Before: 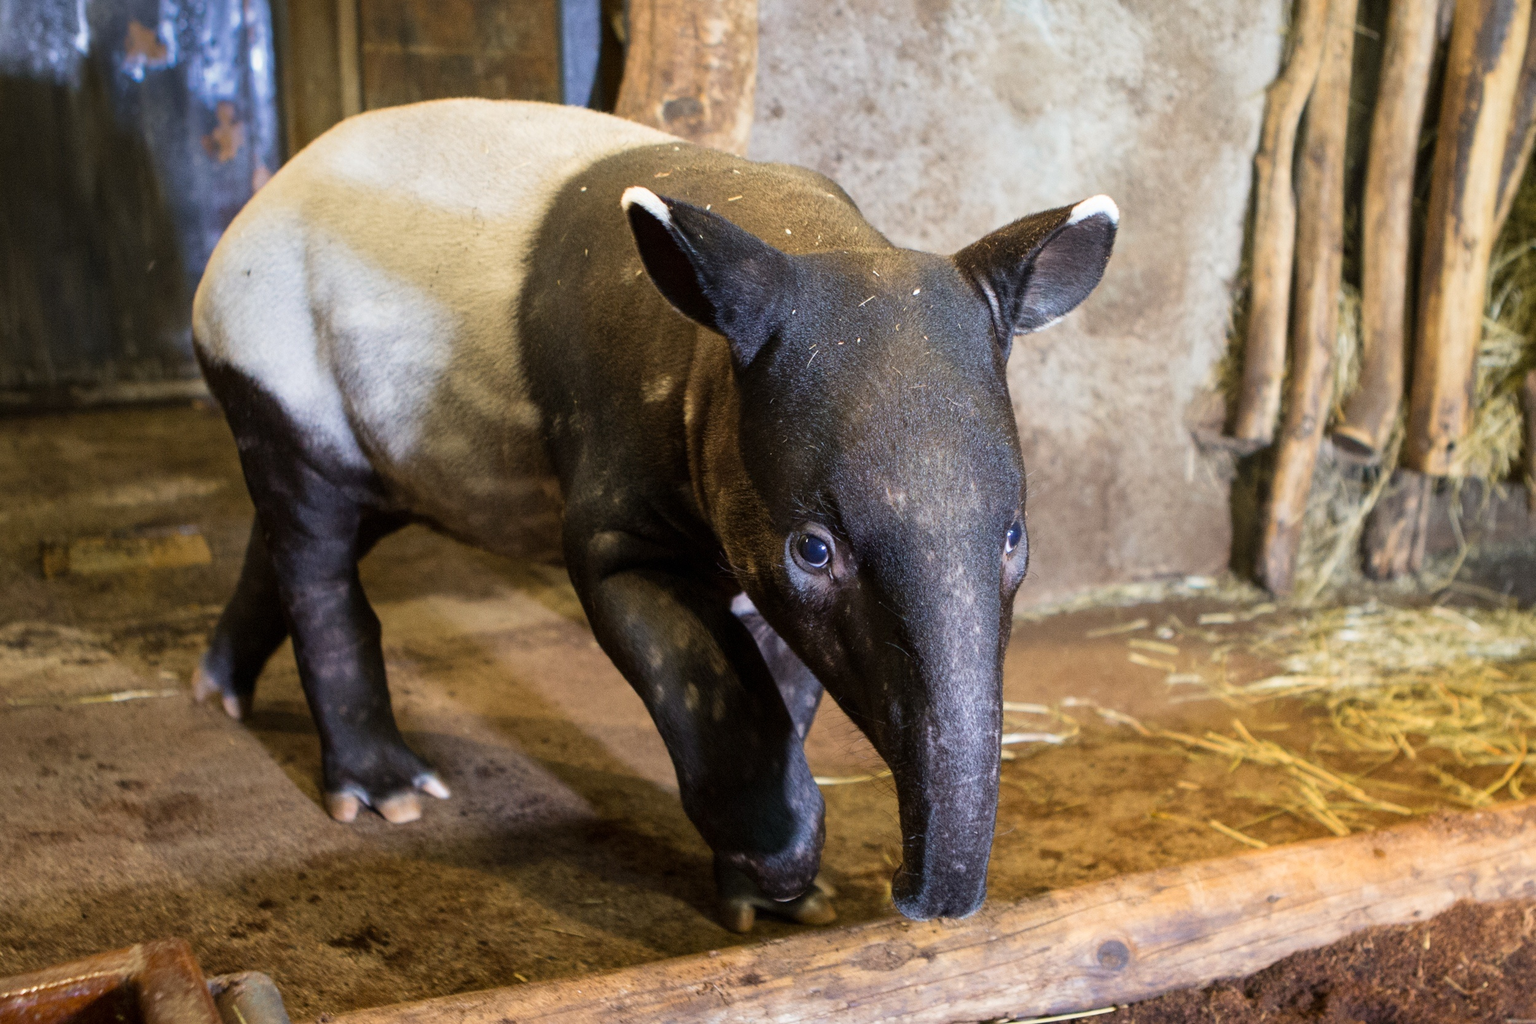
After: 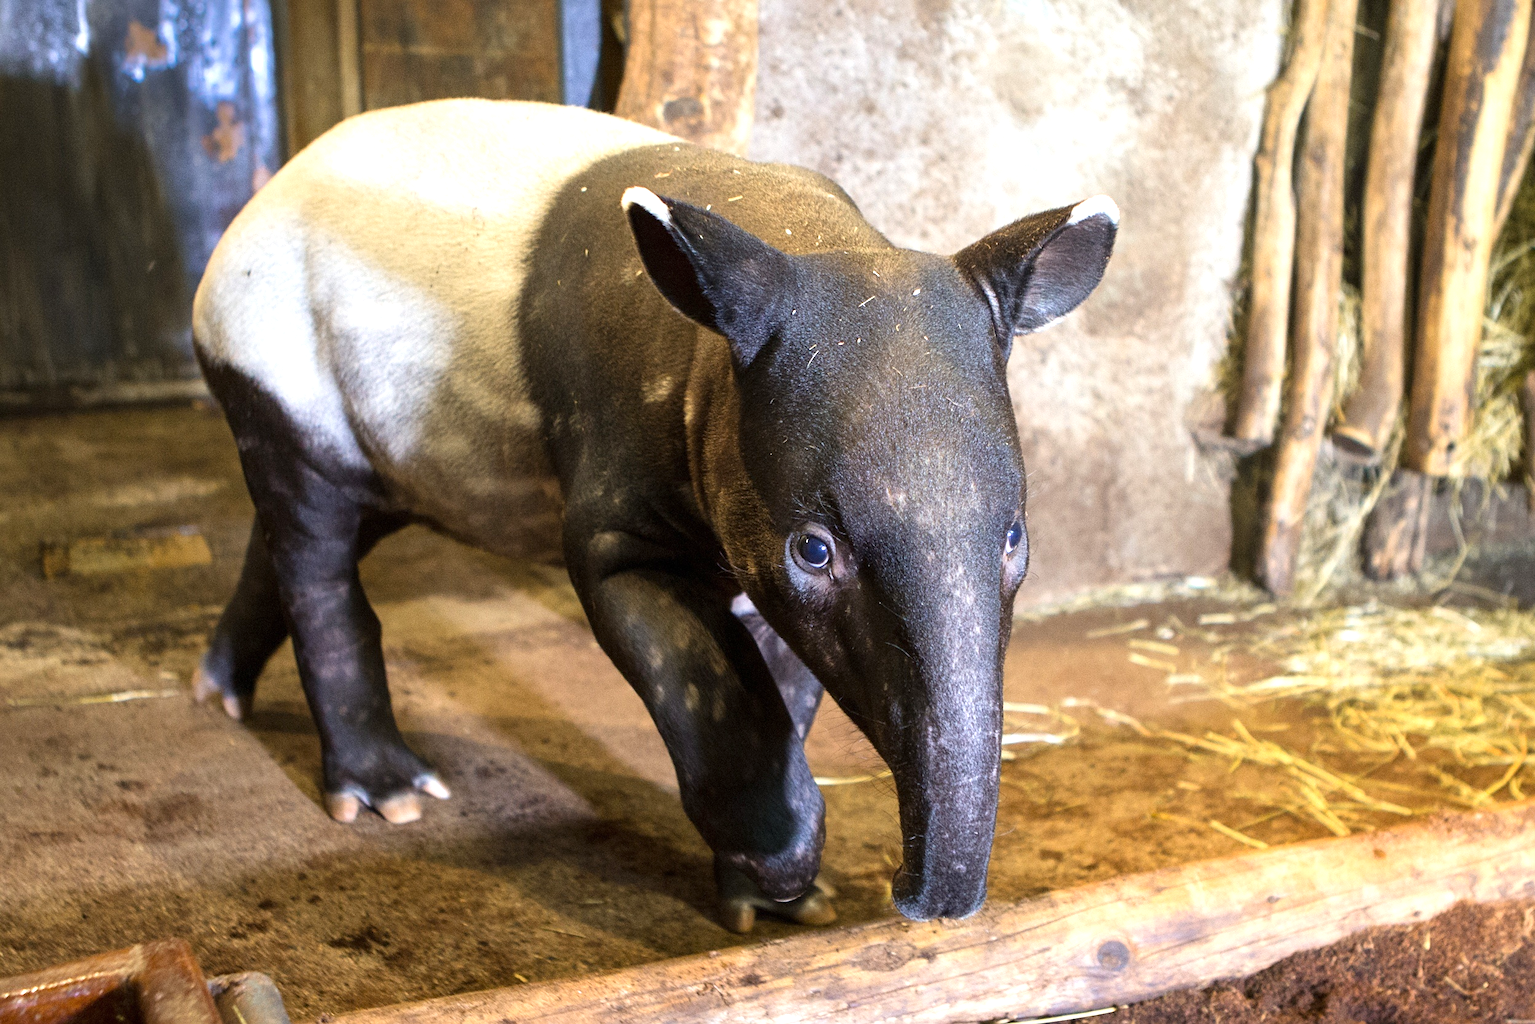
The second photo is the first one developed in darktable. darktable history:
exposure: exposure 0.661 EV, compensate highlight preservation false
sharpen: amount 0.2
